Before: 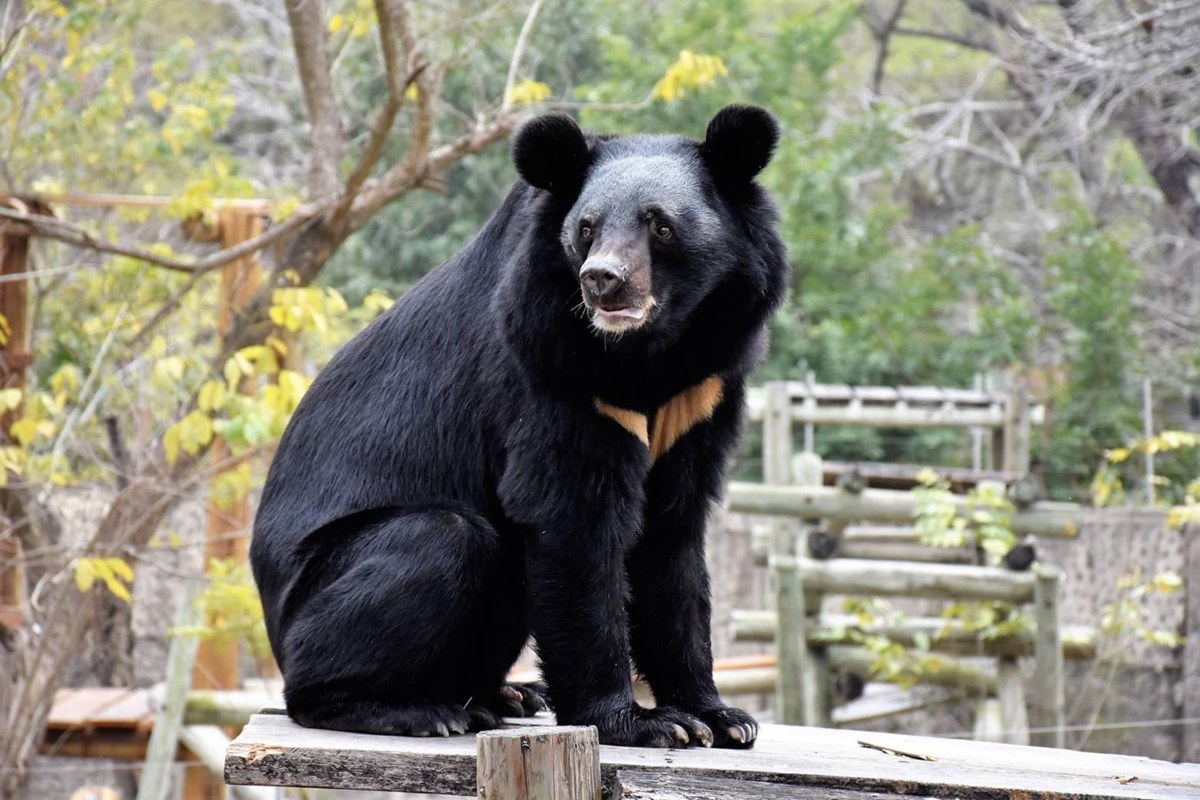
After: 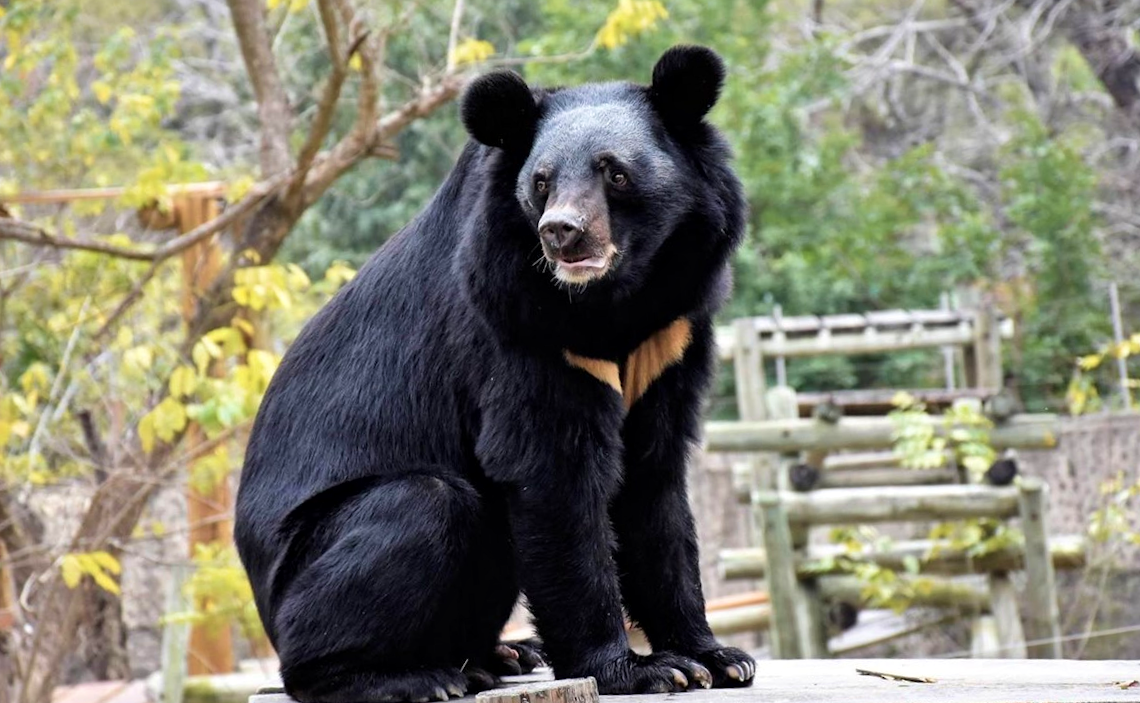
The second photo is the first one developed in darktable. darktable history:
rotate and perspective: rotation -5°, crop left 0.05, crop right 0.952, crop top 0.11, crop bottom 0.89
velvia: on, module defaults
local contrast: mode bilateral grid, contrast 28, coarseness 16, detail 115%, midtone range 0.2
exposure: exposure -0.021 EV, compensate highlight preservation false
